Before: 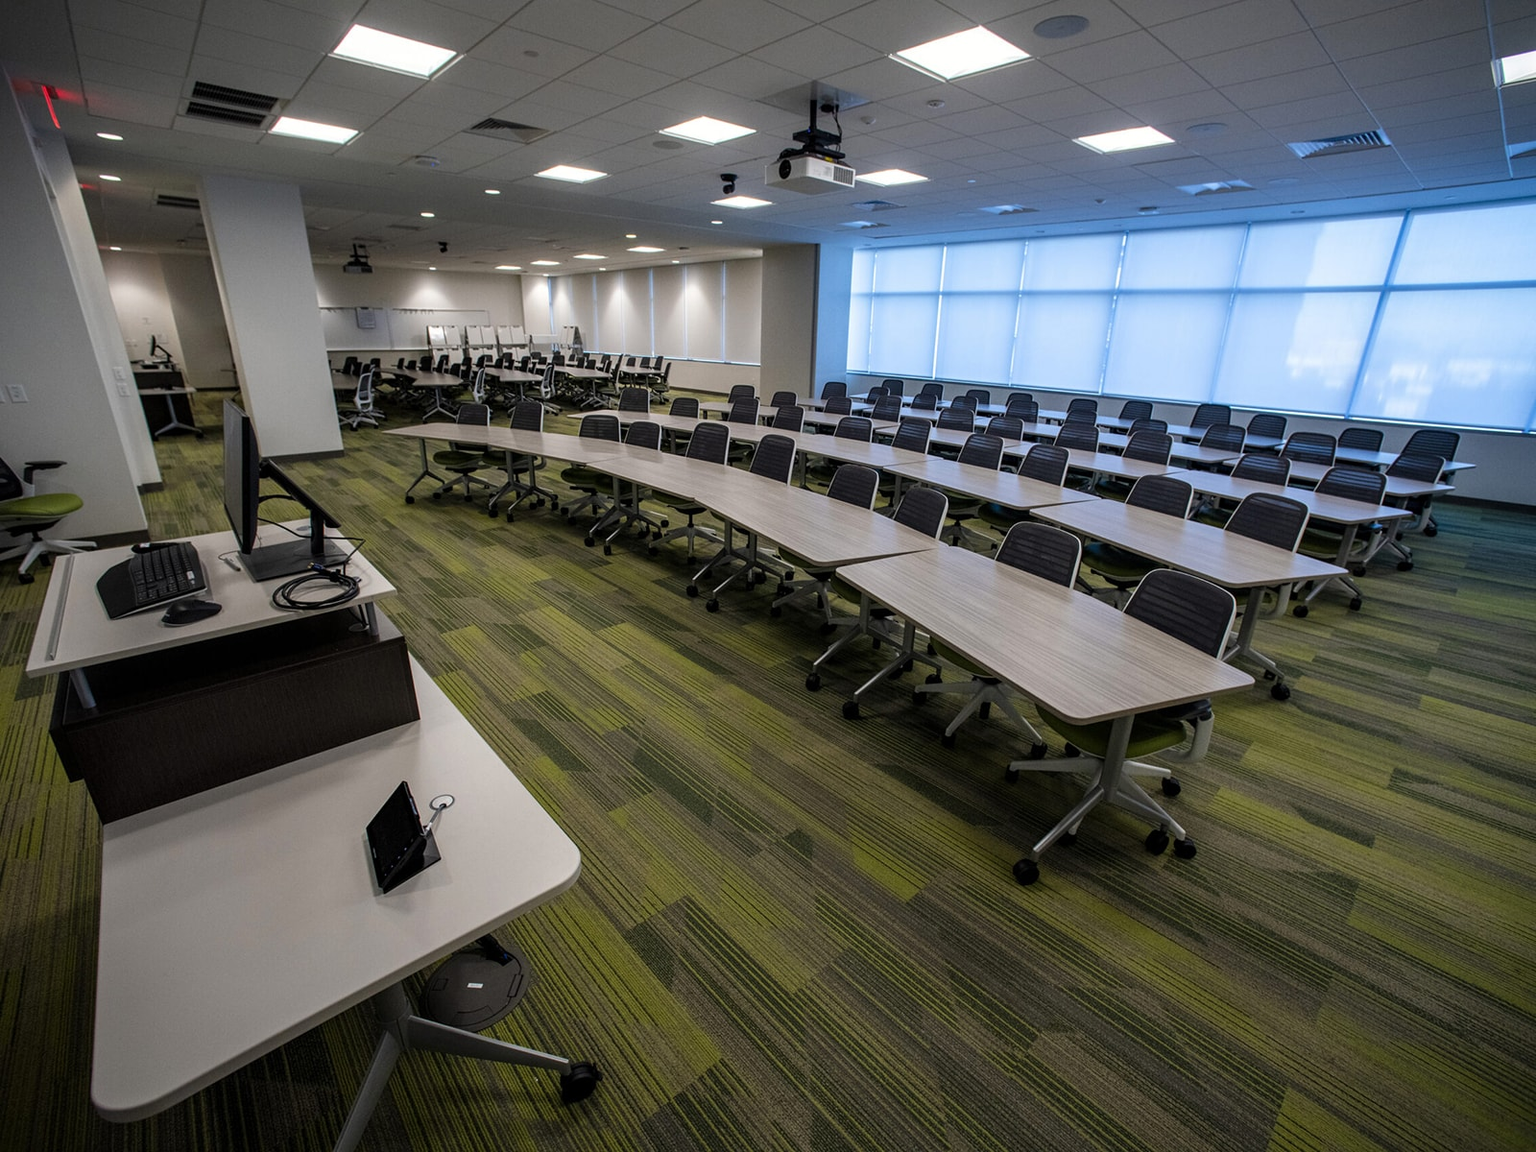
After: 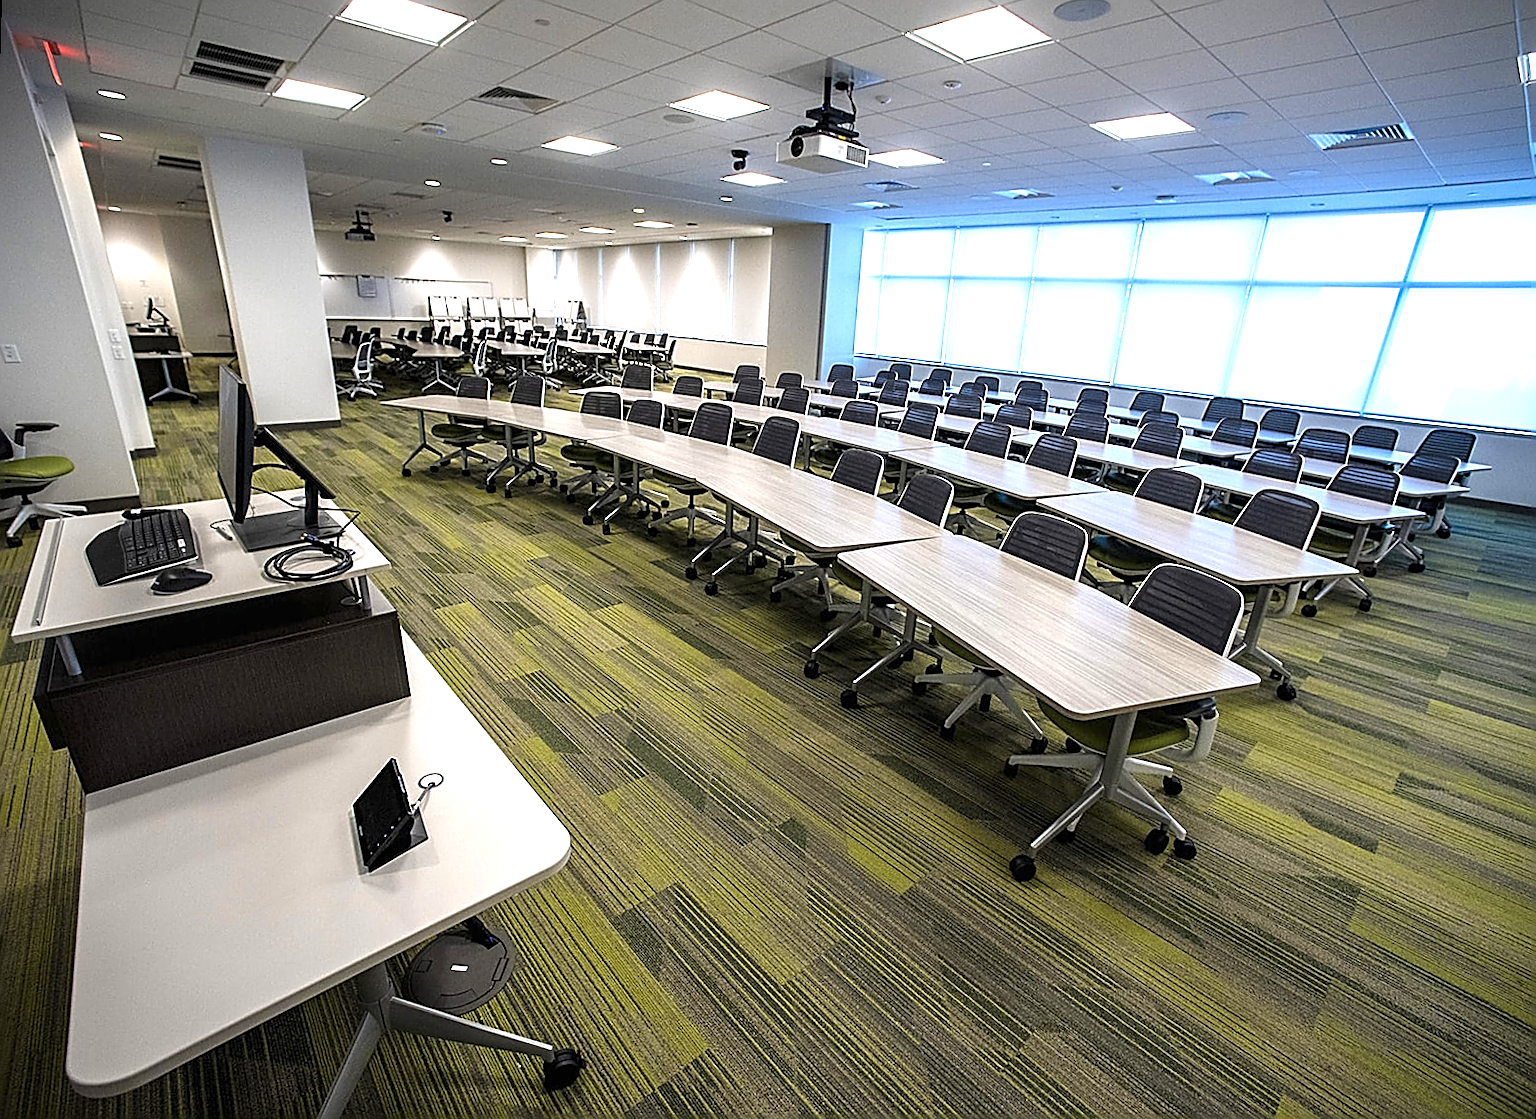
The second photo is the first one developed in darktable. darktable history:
exposure: black level correction 0, exposure 1.2 EV, compensate exposure bias true, compensate highlight preservation false
rotate and perspective: rotation 1.57°, crop left 0.018, crop right 0.982, crop top 0.039, crop bottom 0.961
sharpen: radius 1.685, amount 1.294
color contrast: green-magenta contrast 0.81
